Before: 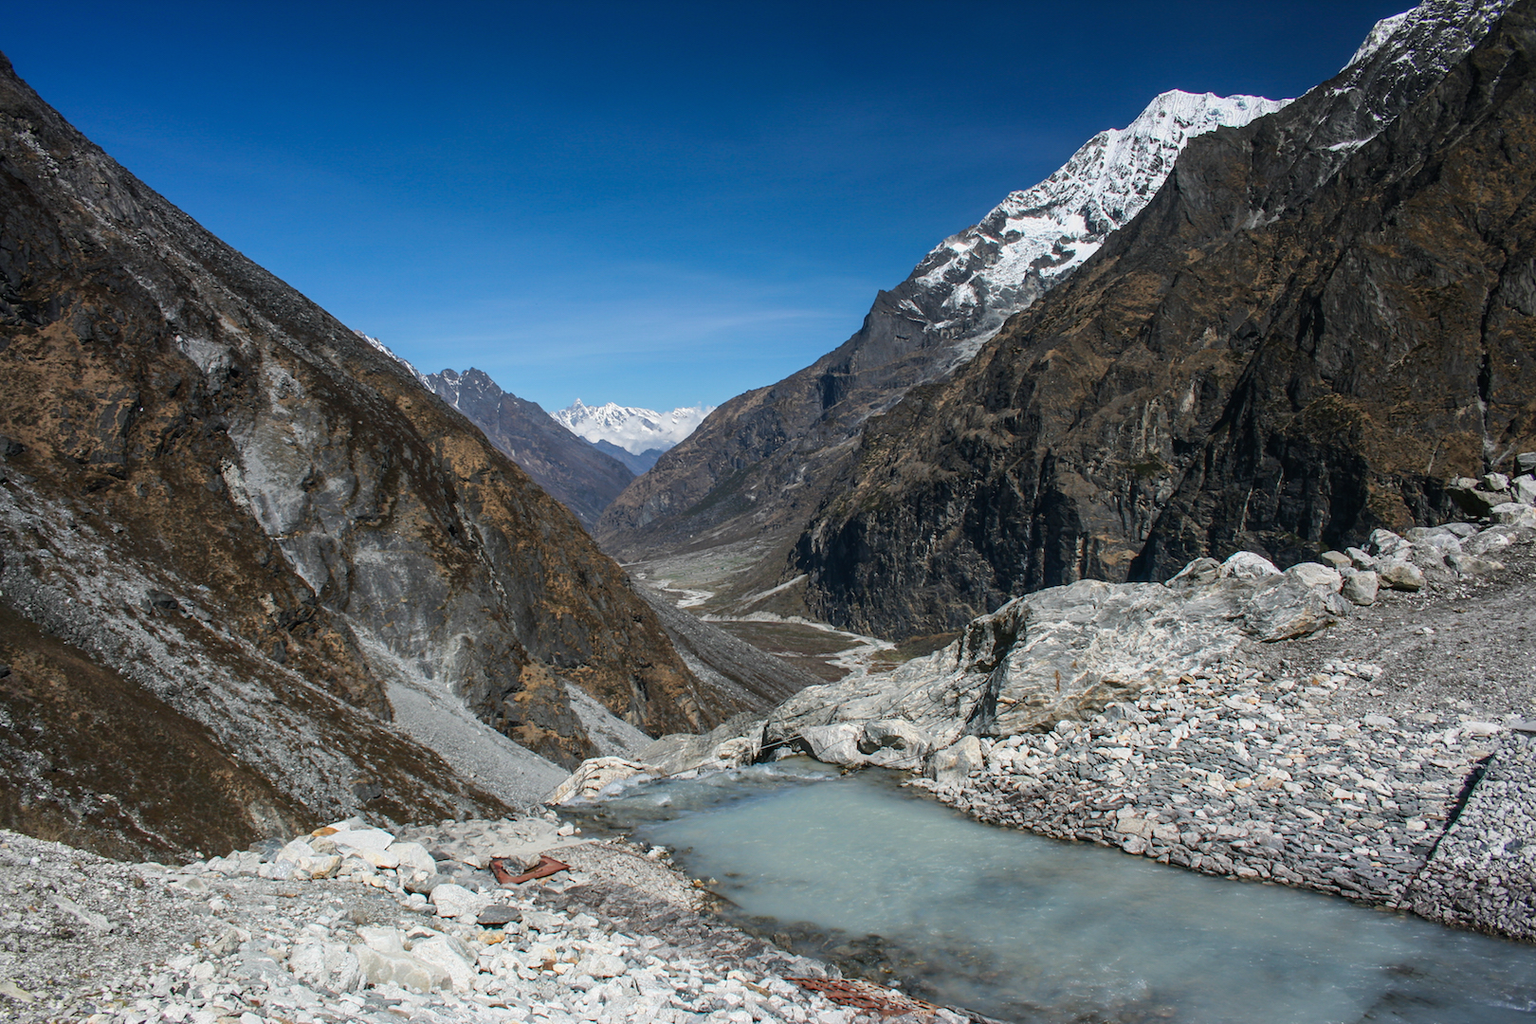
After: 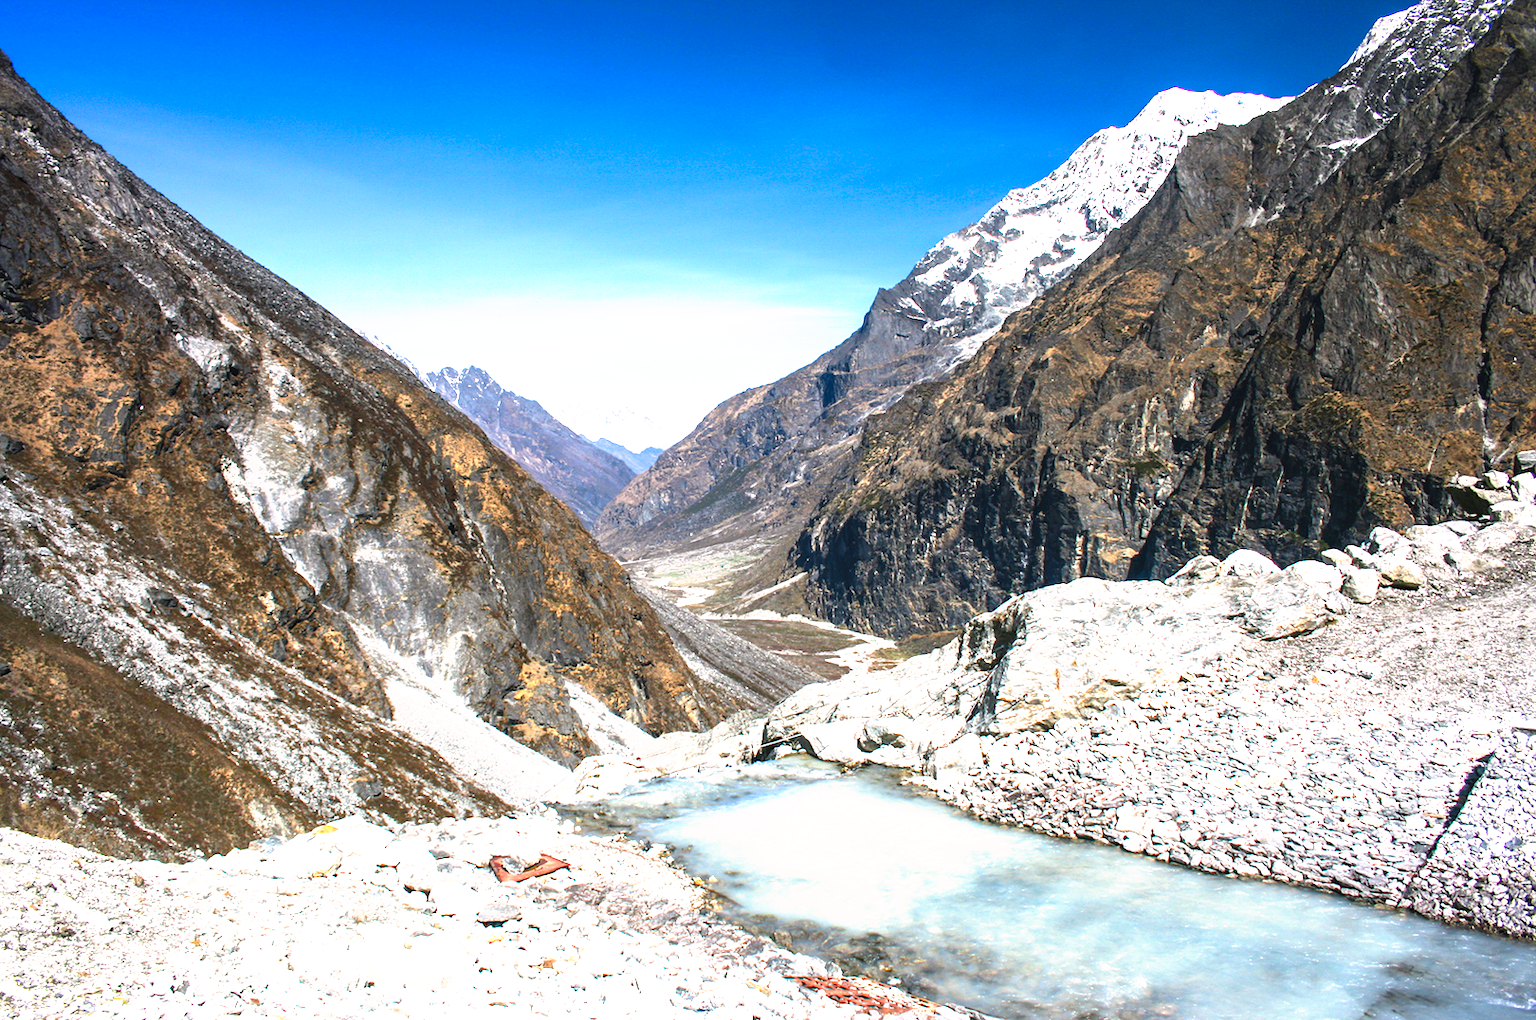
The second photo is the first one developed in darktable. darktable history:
base curve: curves: ch0 [(0, 0) (0.472, 0.455) (1, 1)], preserve colors none
crop: top 0.226%, bottom 0.131%
tone curve: curves: ch0 [(0, 0) (0.003, 0.002) (0.011, 0.009) (0.025, 0.02) (0.044, 0.036) (0.069, 0.057) (0.1, 0.081) (0.136, 0.115) (0.177, 0.153) (0.224, 0.202) (0.277, 0.264) (0.335, 0.333) (0.399, 0.409) (0.468, 0.491) (0.543, 0.58) (0.623, 0.675) (0.709, 0.777) (0.801, 0.88) (0.898, 0.98) (1, 1)], preserve colors none
tone equalizer: on, module defaults
color correction: highlights a* 3.19, highlights b* 1.69, saturation 1.15
exposure: black level correction 0, exposure 1.611 EV, compensate highlight preservation false
